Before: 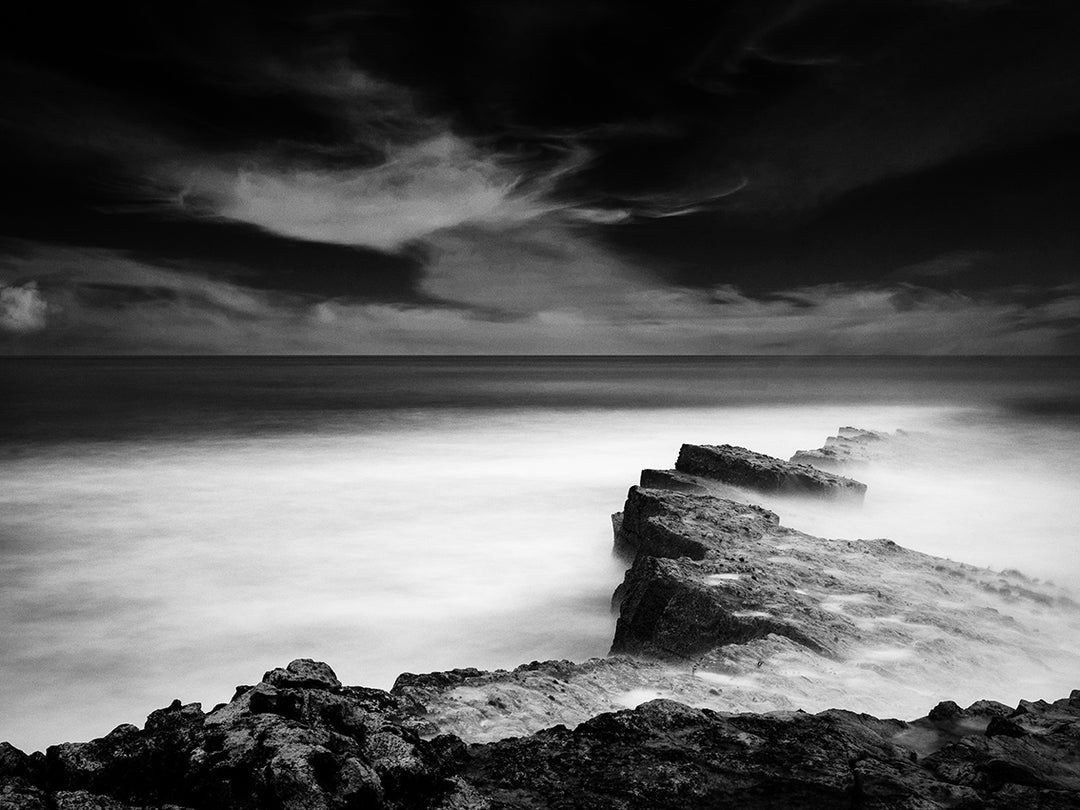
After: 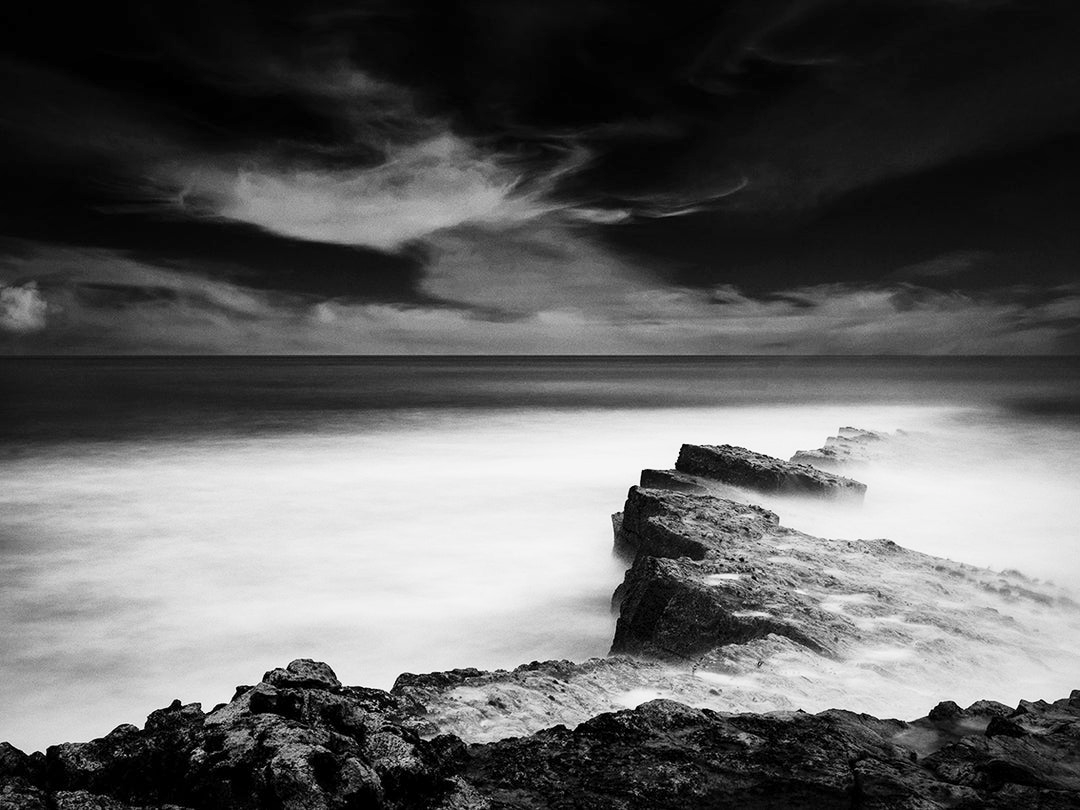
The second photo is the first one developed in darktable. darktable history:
local contrast: mode bilateral grid, contrast 20, coarseness 51, detail 121%, midtone range 0.2
exposure: exposure -0.253 EV, compensate highlight preservation false
contrast brightness saturation: contrast 0.201, brightness 0.169, saturation 0.224
